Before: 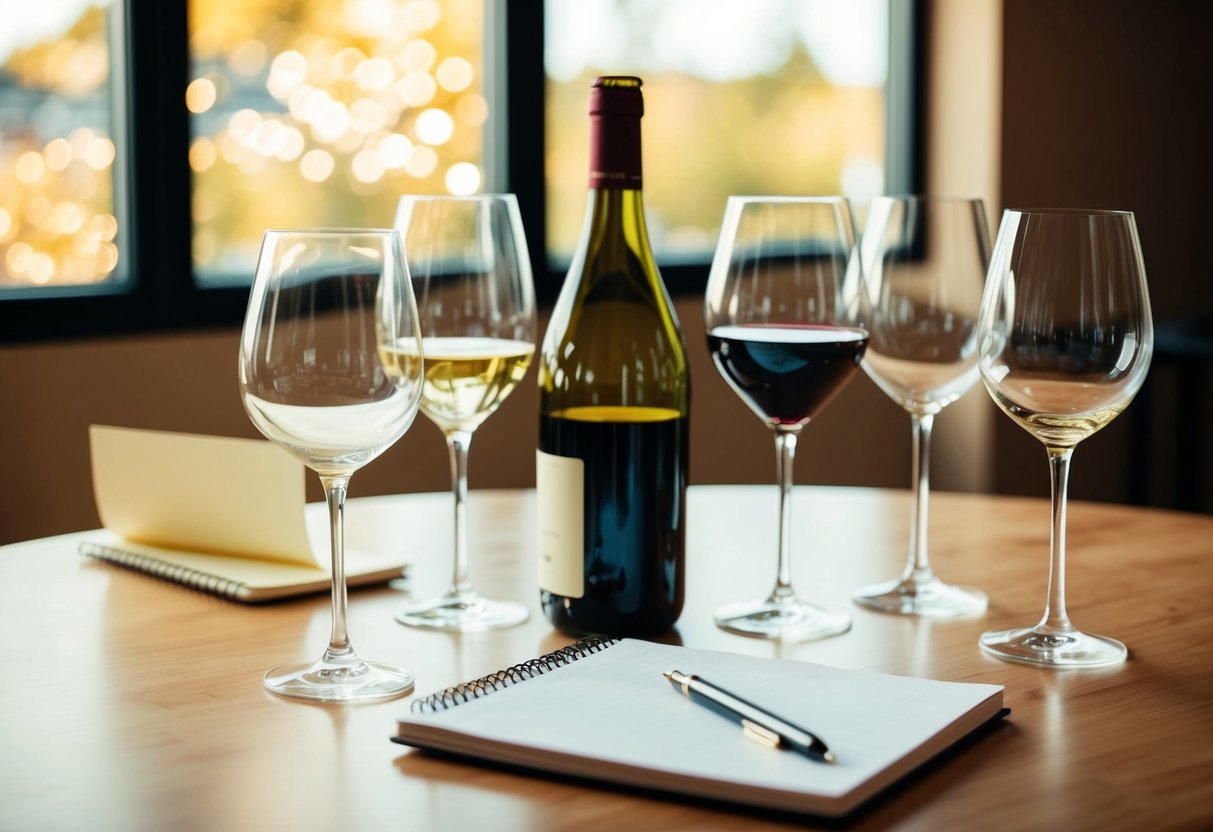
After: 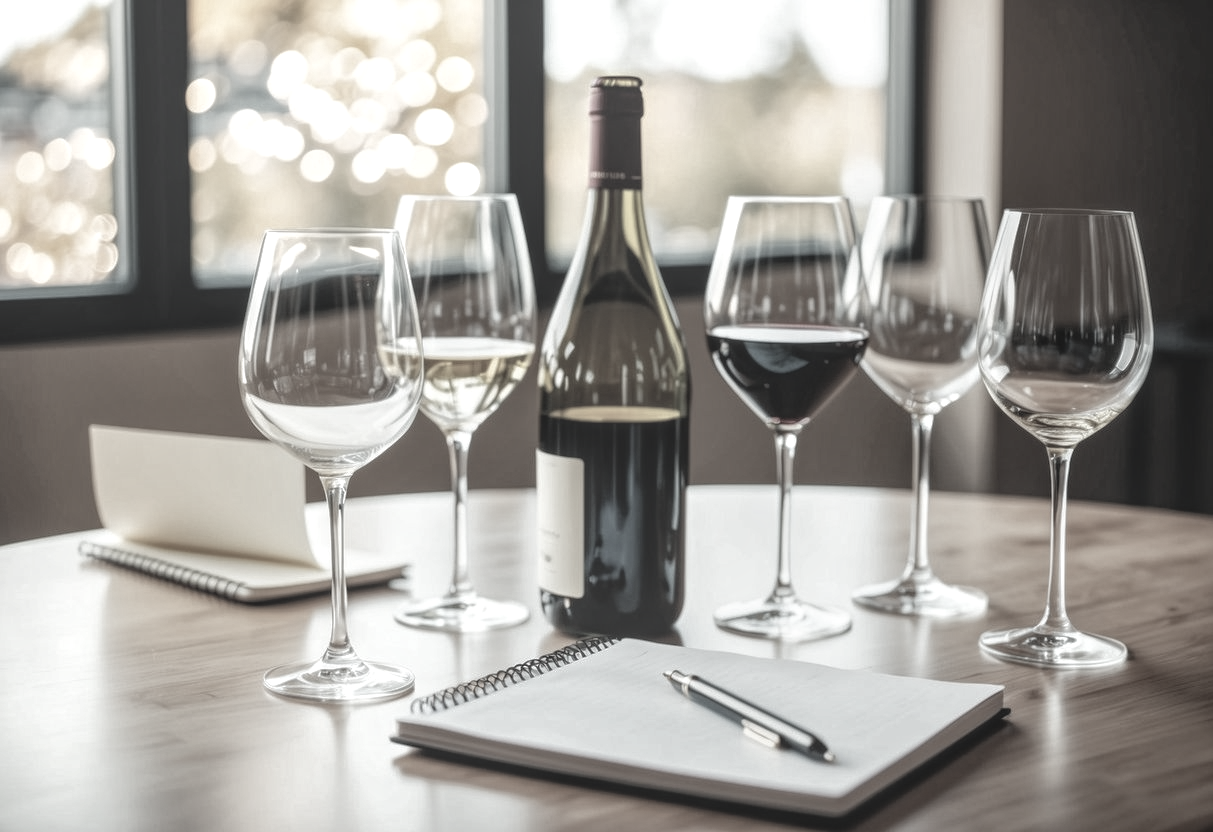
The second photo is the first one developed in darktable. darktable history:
local contrast: highlights 66%, shadows 33%, detail 166%, midtone range 0.2
exposure: black level correction 0, exposure 0.2 EV, compensate exposure bias true, compensate highlight preservation false
color correction: saturation 0.2
